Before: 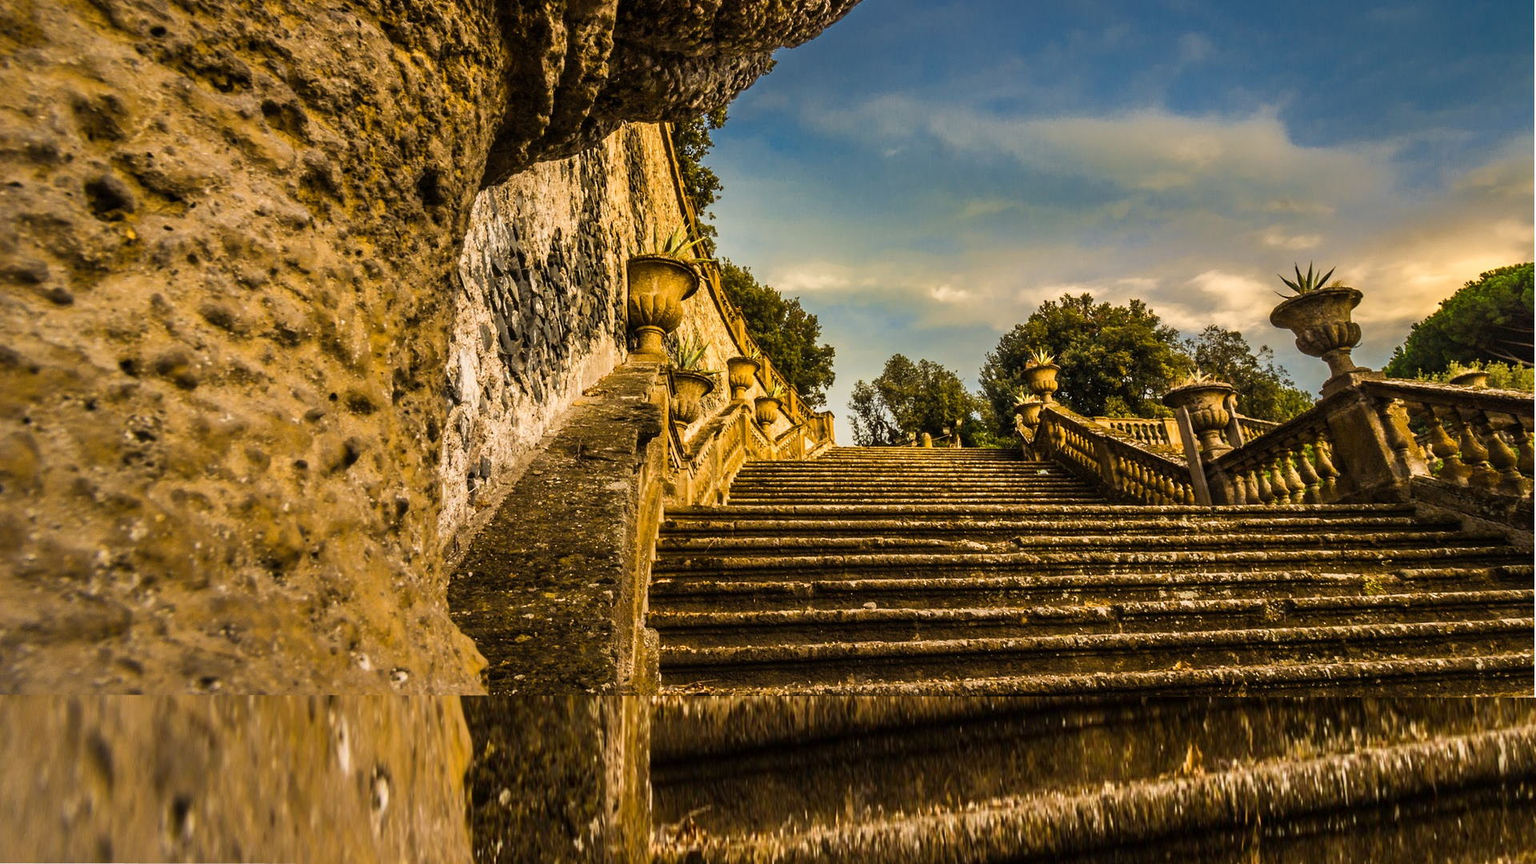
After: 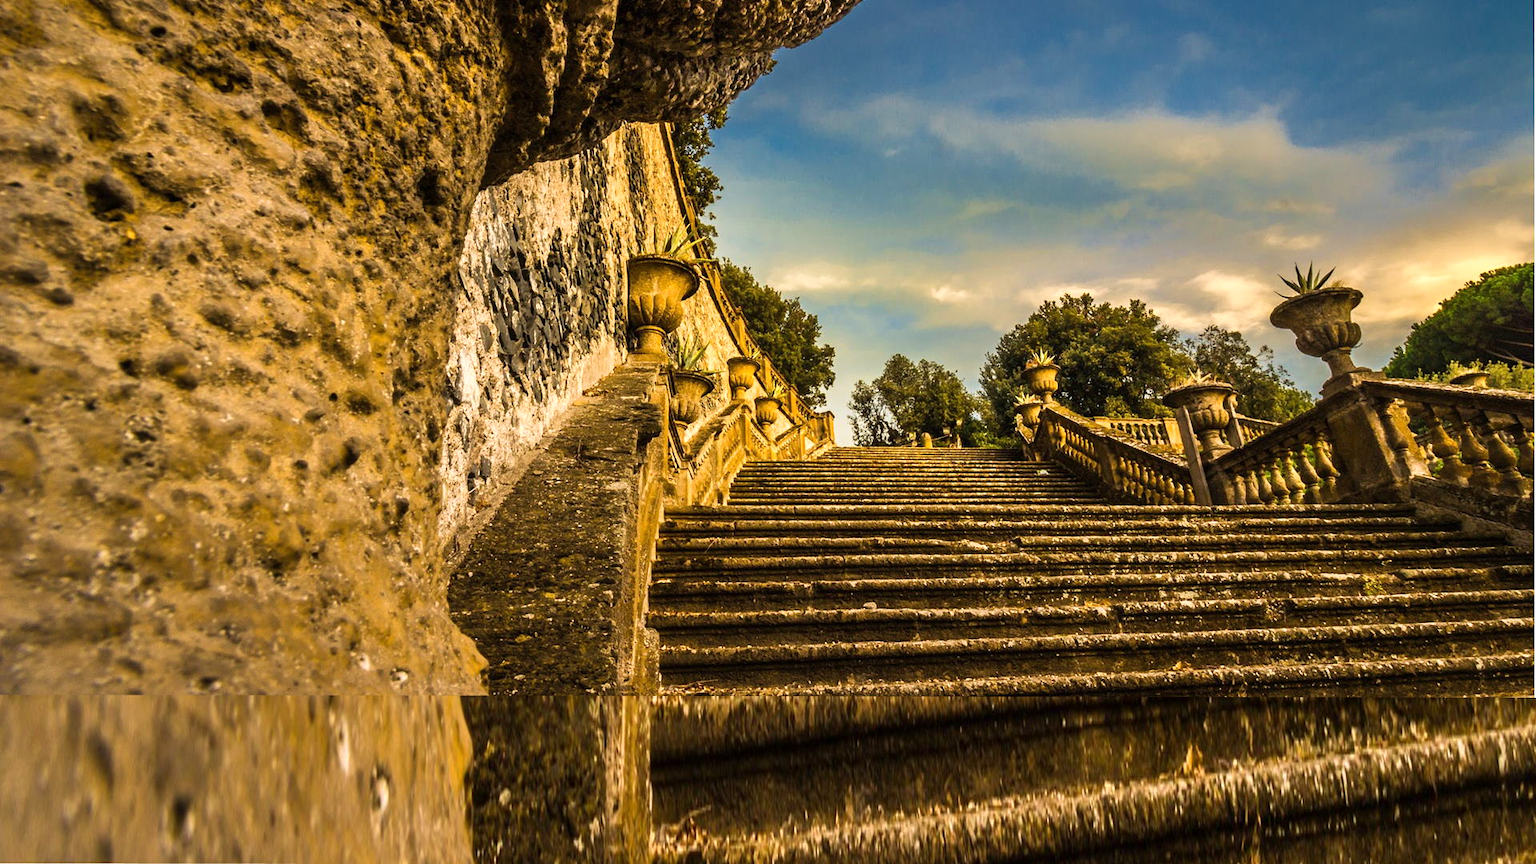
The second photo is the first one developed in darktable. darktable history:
velvia: strength 15%
exposure: exposure 0.258 EV, compensate highlight preservation false
